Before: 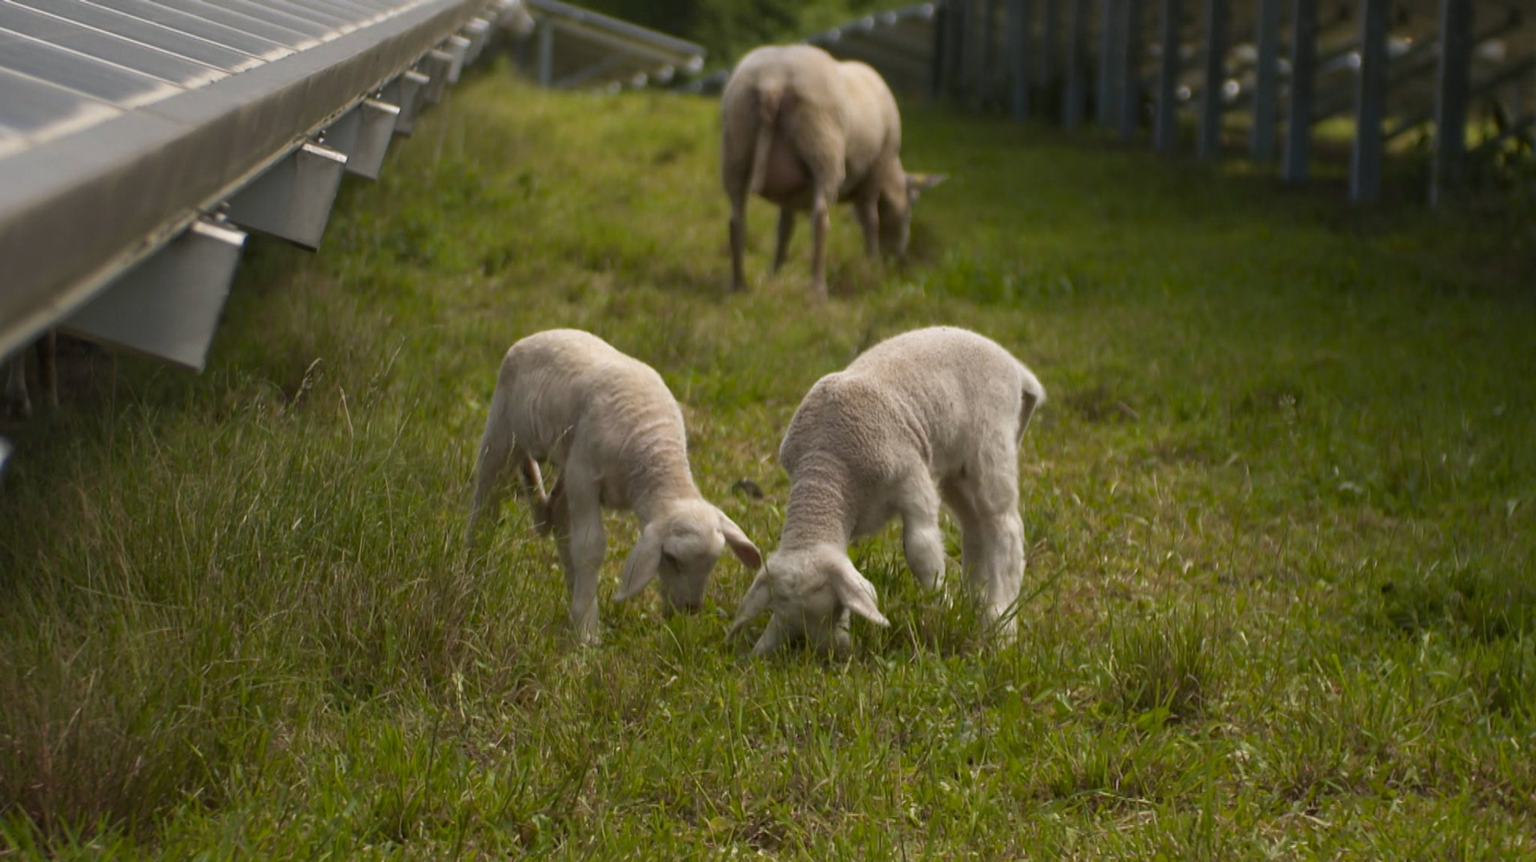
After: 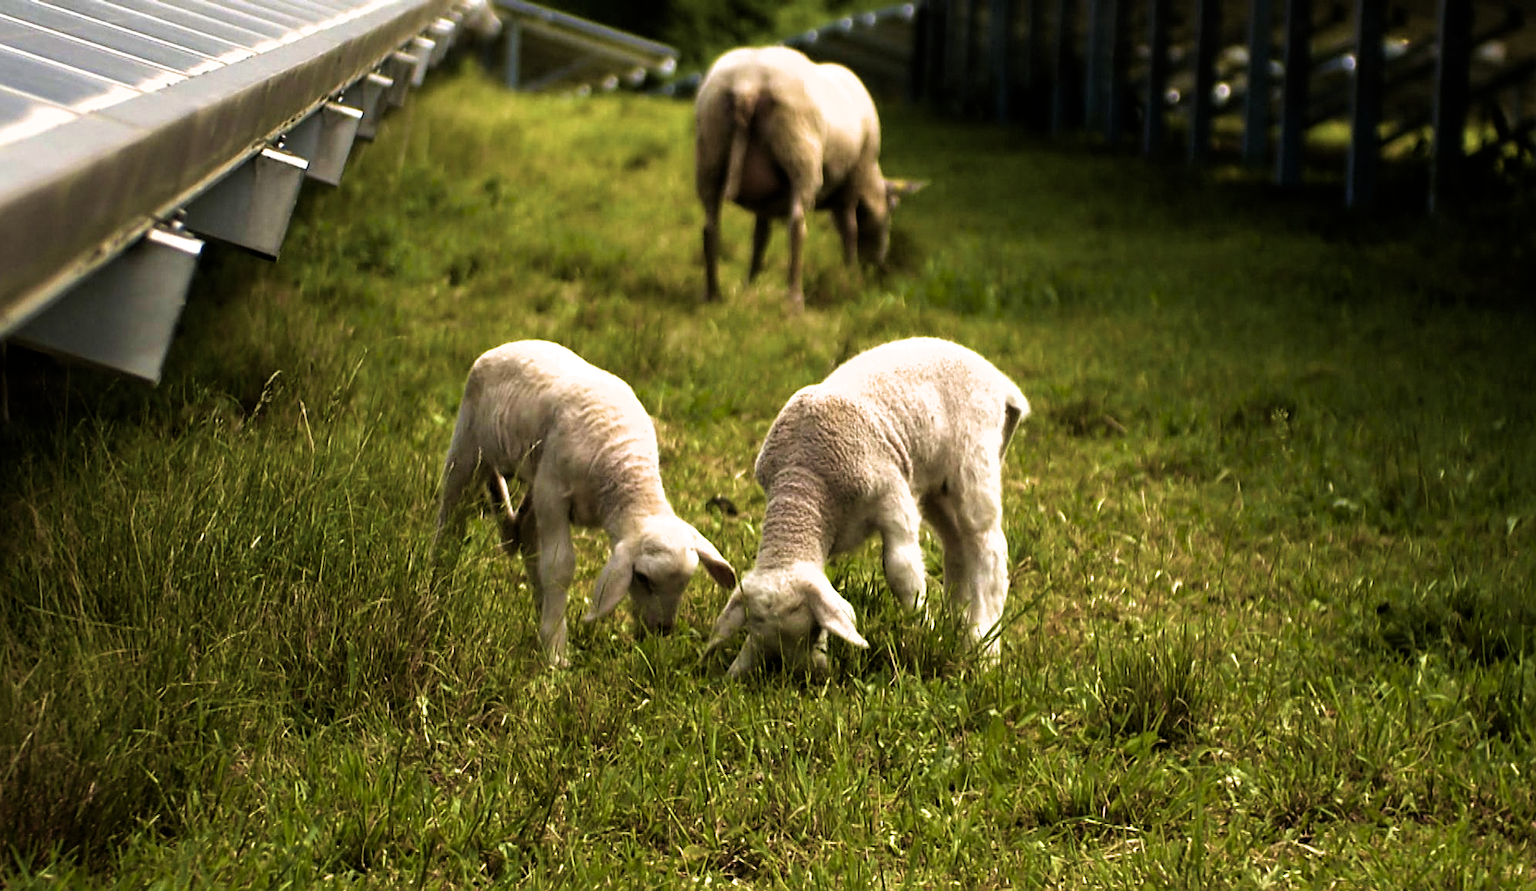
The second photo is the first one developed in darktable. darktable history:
velvia: strength 75%
exposure: exposure 0.448 EV, compensate highlight preservation false
crop and rotate: left 3.235%
sharpen: on, module defaults
filmic rgb: black relative exposure -8.29 EV, white relative exposure 2.23 EV, threshold 2.95 EV, hardness 7.07, latitude 85.49%, contrast 1.698, highlights saturation mix -3.28%, shadows ↔ highlights balance -2.16%, enable highlight reconstruction true
